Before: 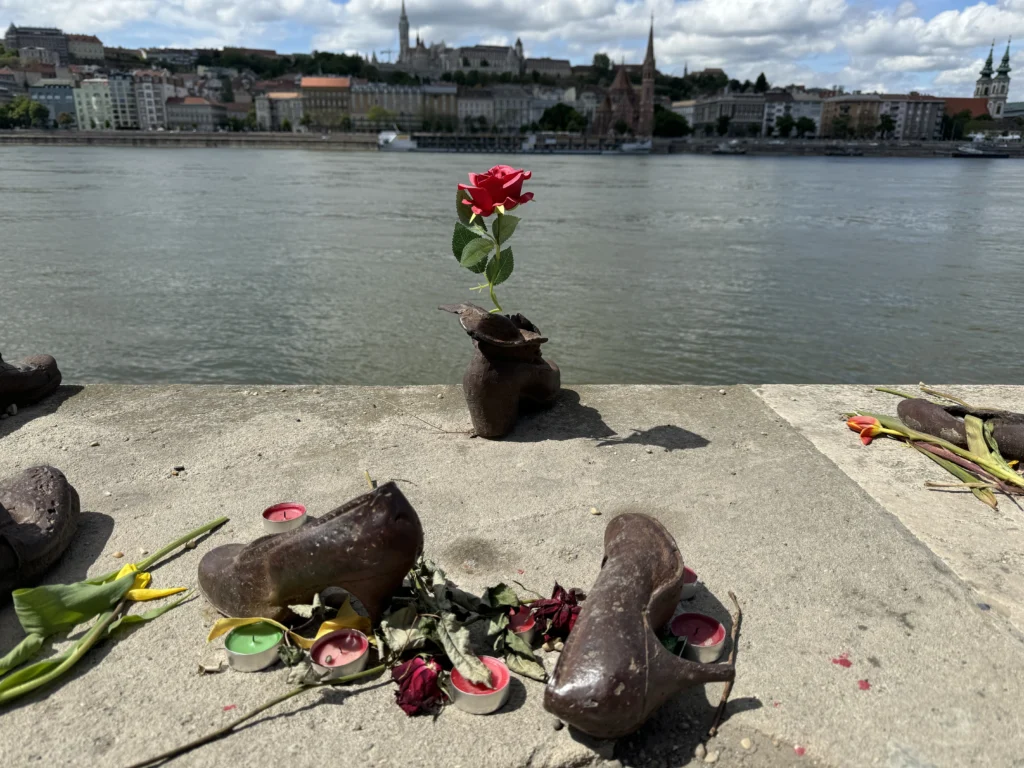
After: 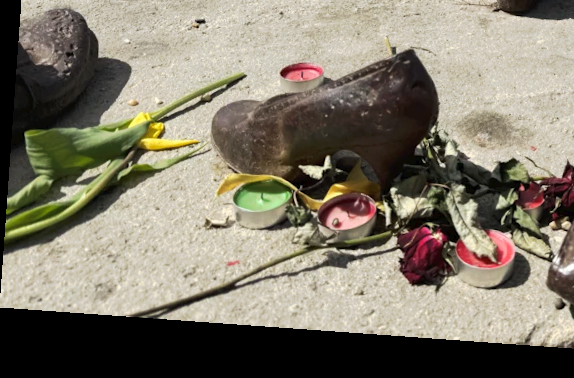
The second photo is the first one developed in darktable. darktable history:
tone curve: curves: ch0 [(0, 0) (0.003, 0.024) (0.011, 0.029) (0.025, 0.044) (0.044, 0.072) (0.069, 0.104) (0.1, 0.131) (0.136, 0.159) (0.177, 0.191) (0.224, 0.245) (0.277, 0.298) (0.335, 0.354) (0.399, 0.428) (0.468, 0.503) (0.543, 0.596) (0.623, 0.684) (0.709, 0.781) (0.801, 0.843) (0.898, 0.946) (1, 1)], preserve colors none
rotate and perspective: rotation 4.1°, automatic cropping off
crop and rotate: top 54.778%, right 46.61%, bottom 0.159%
